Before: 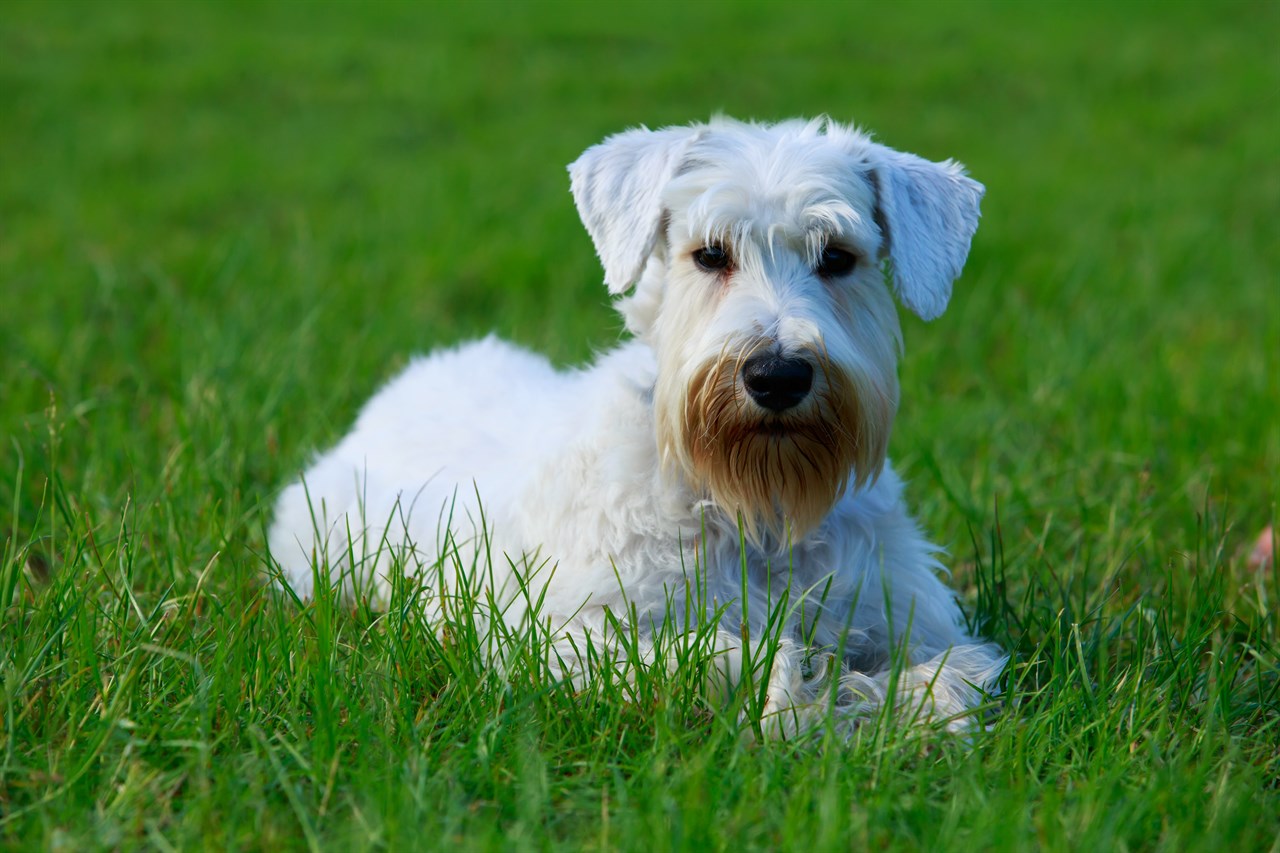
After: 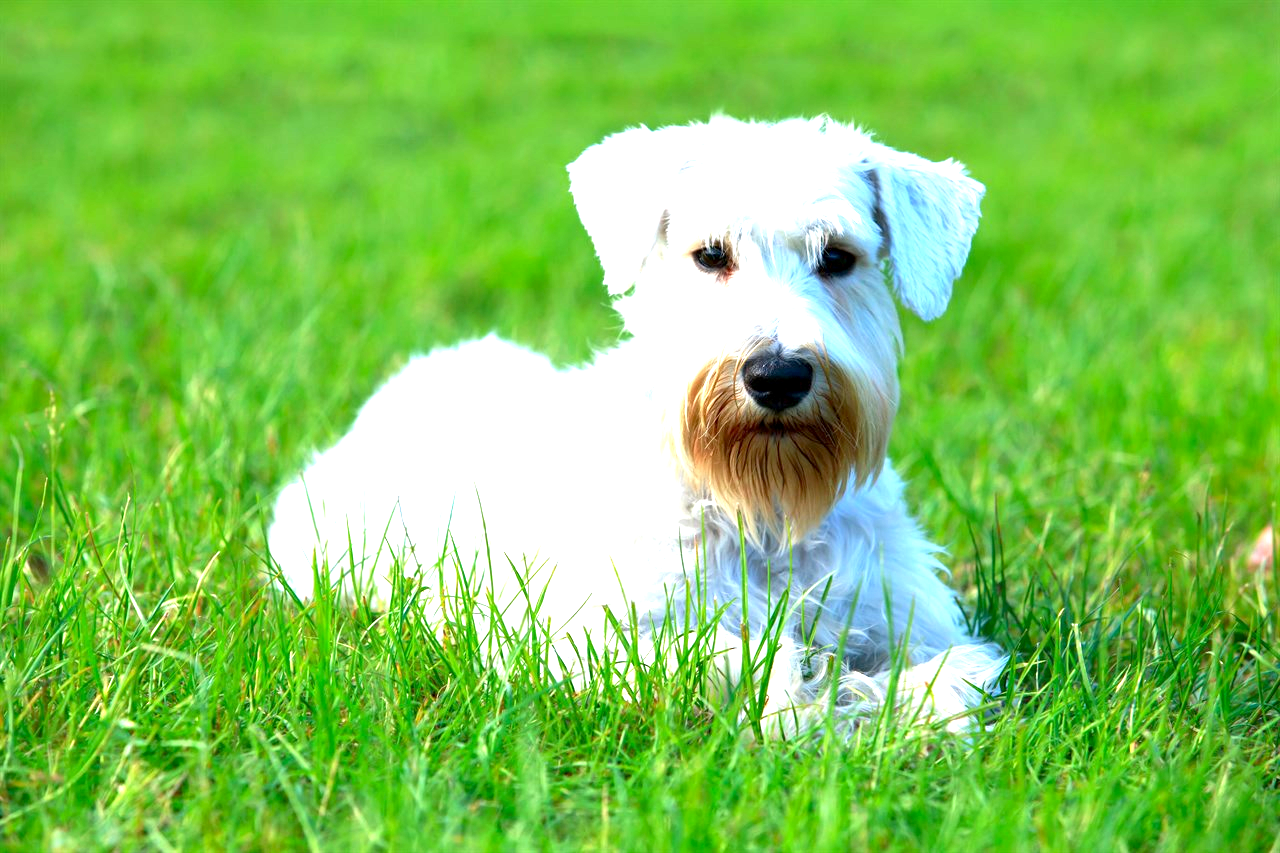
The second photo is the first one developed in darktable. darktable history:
exposure: black level correction 0.001, exposure 1.837 EV, compensate exposure bias true, compensate highlight preservation false
